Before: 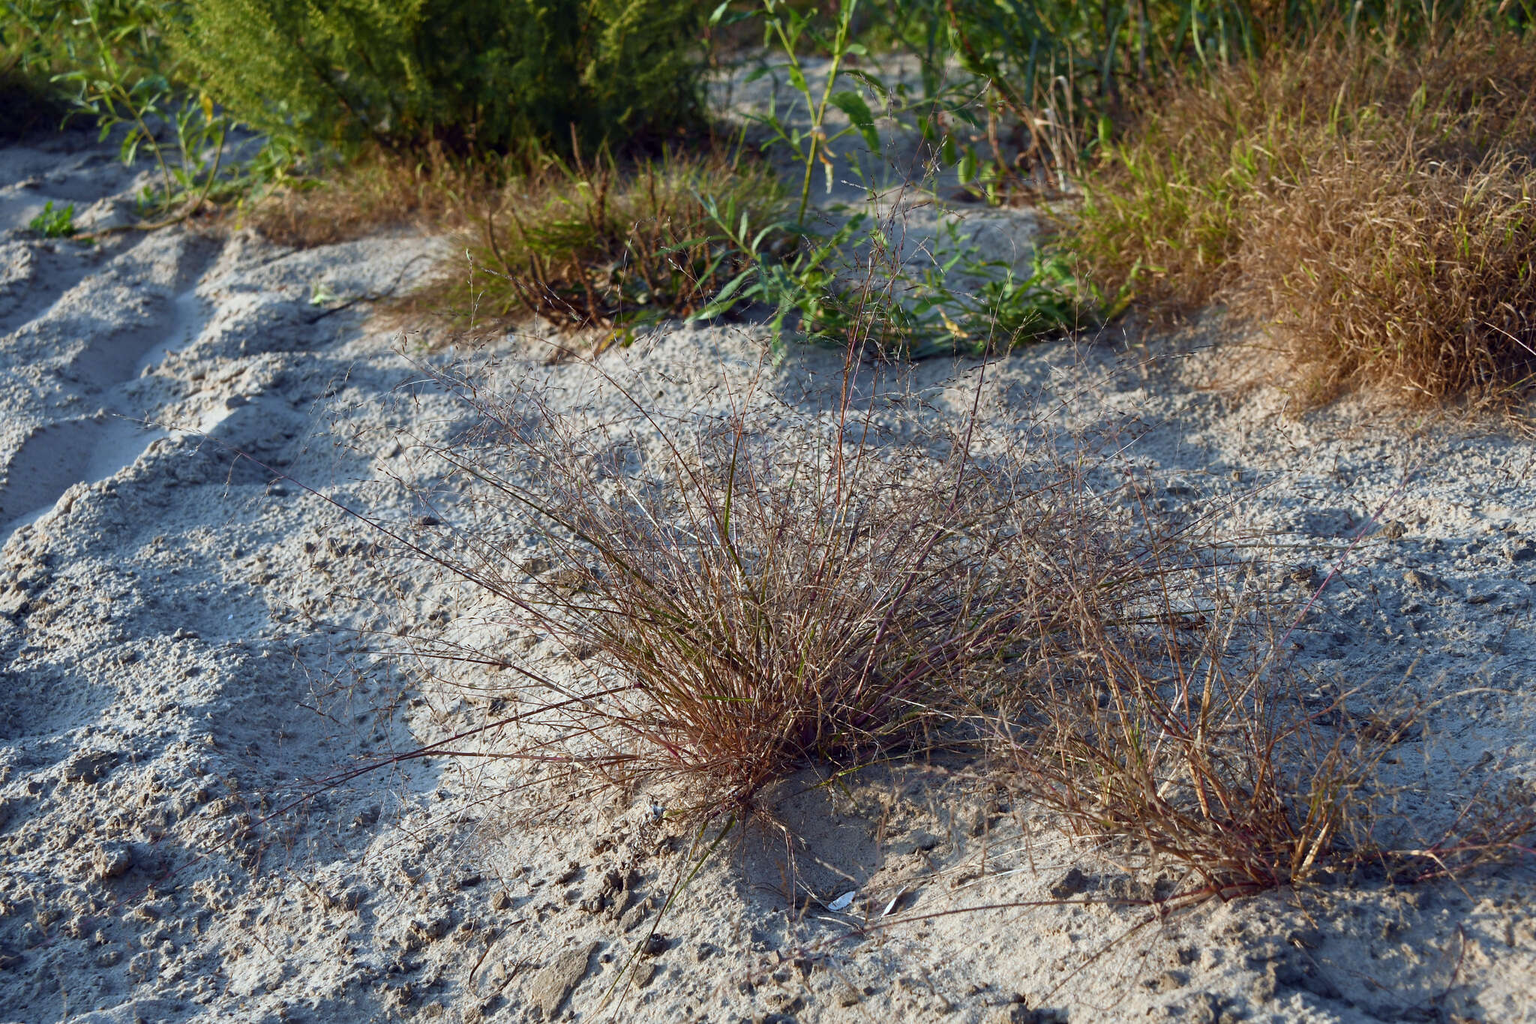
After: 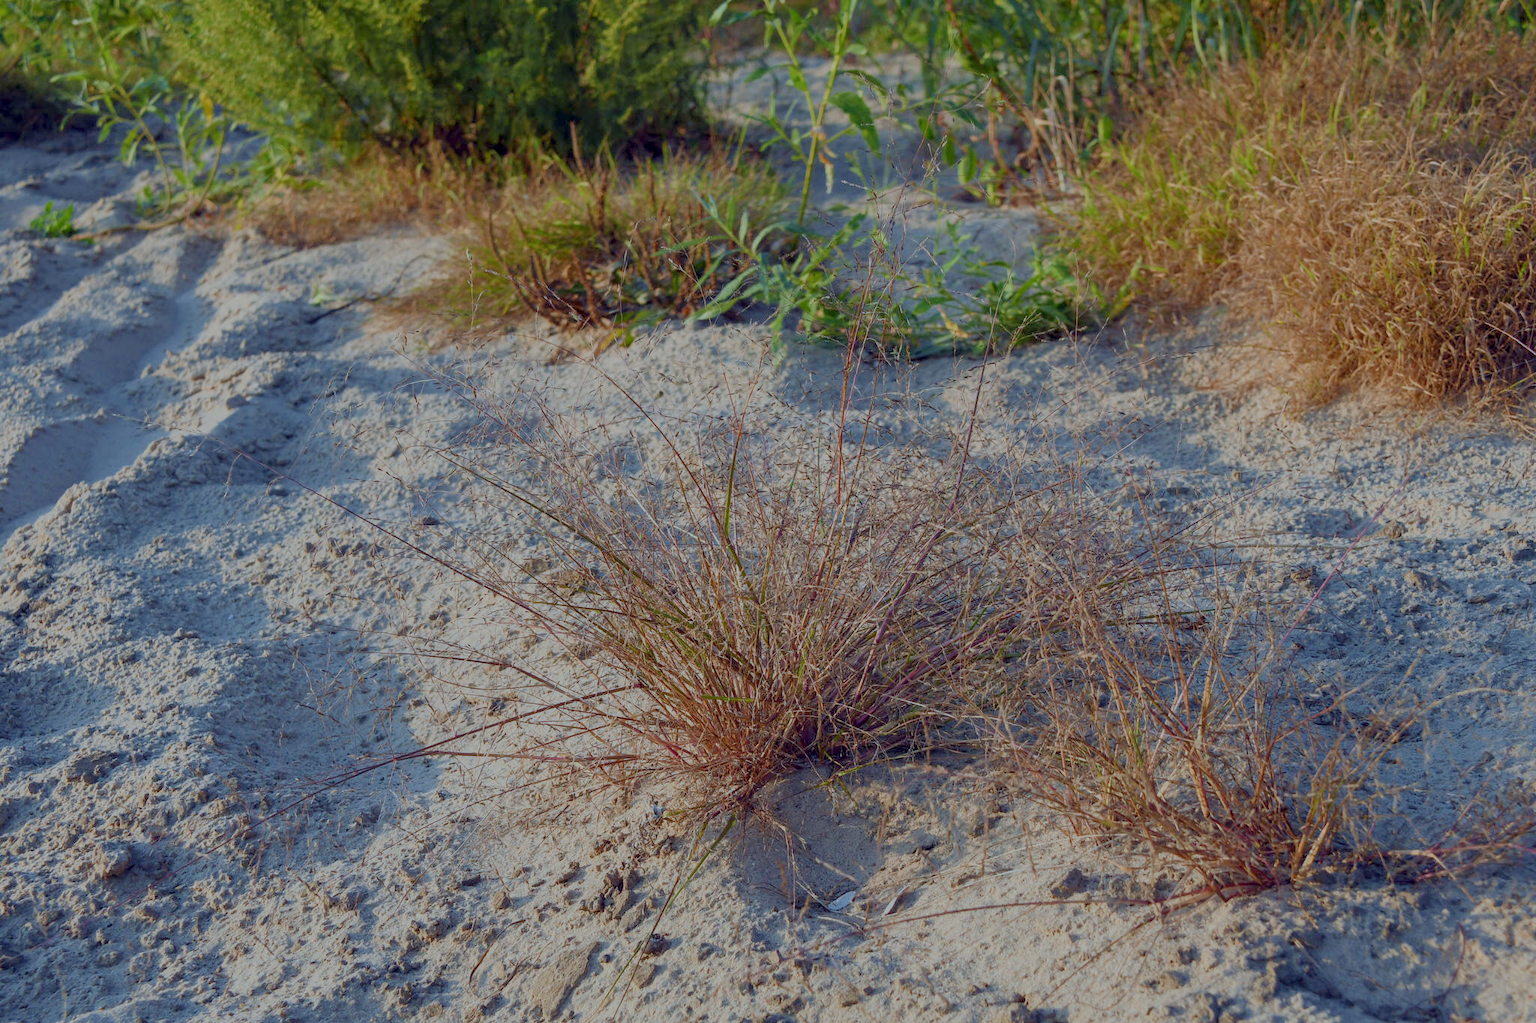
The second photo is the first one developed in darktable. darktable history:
local contrast: on, module defaults
filmic rgb: black relative exposure -15.89 EV, white relative exposure 7.95 EV, hardness 4.13, latitude 50.13%, contrast 0.511, add noise in highlights 0.099, color science v4 (2020), type of noise poissonian
